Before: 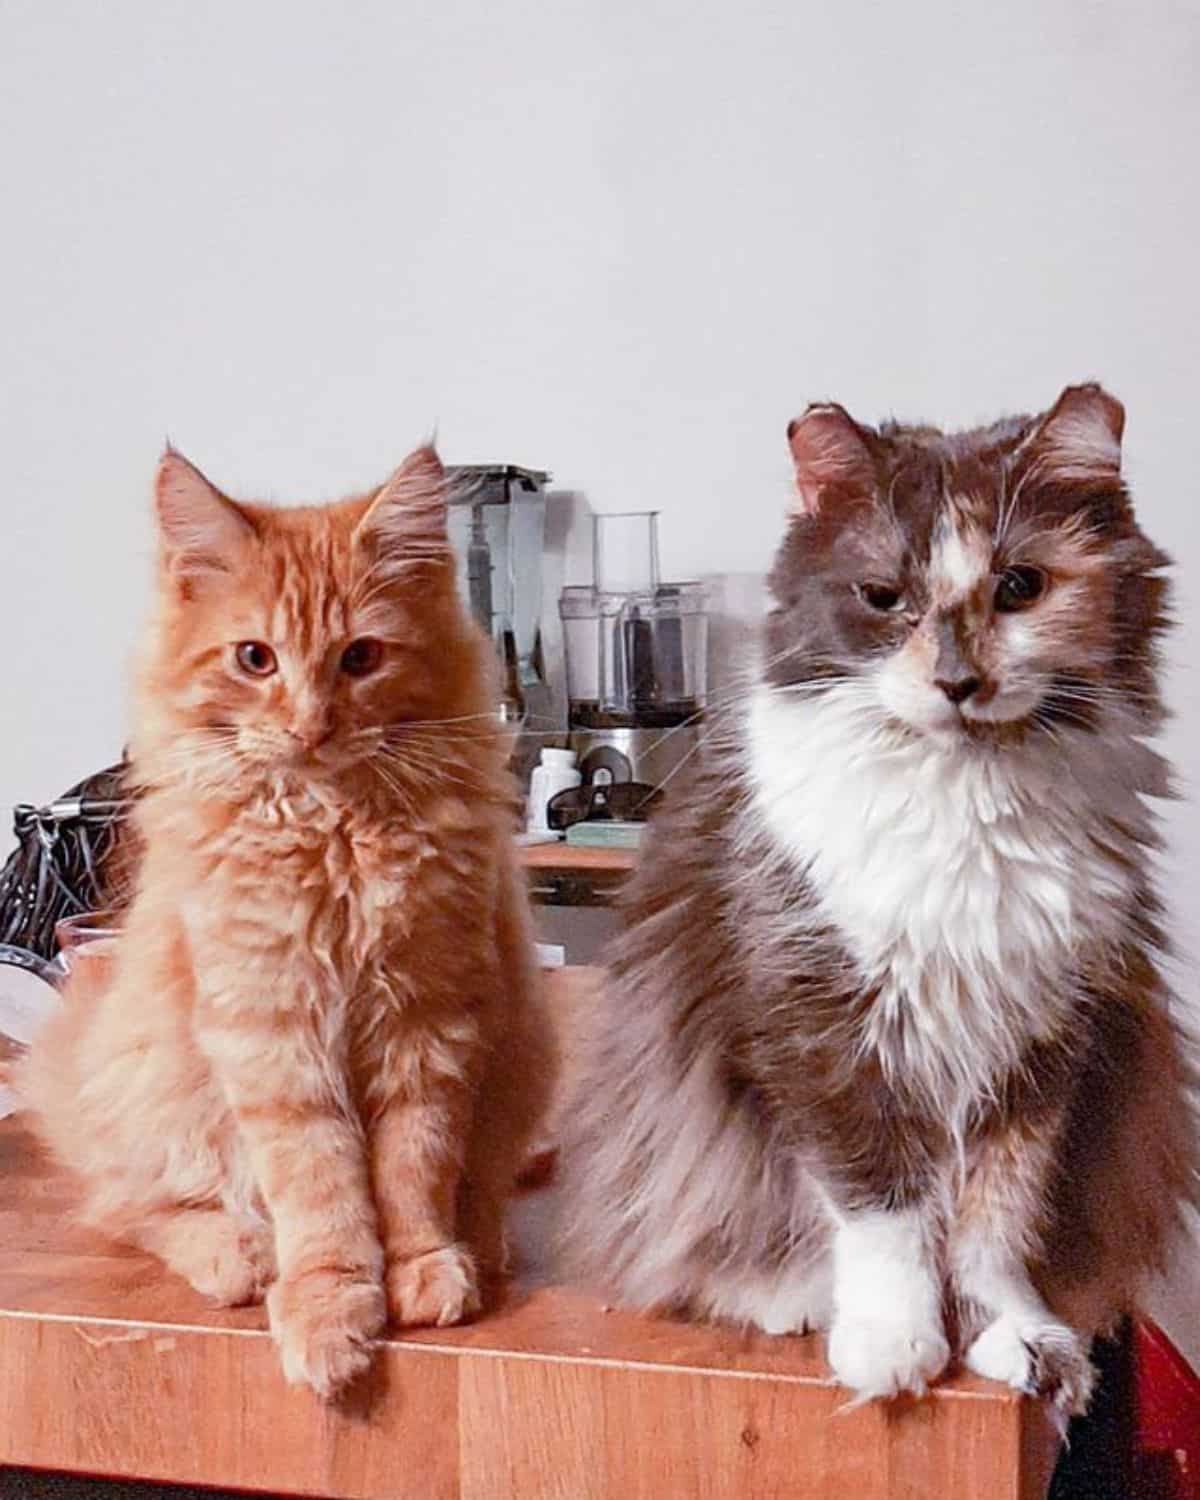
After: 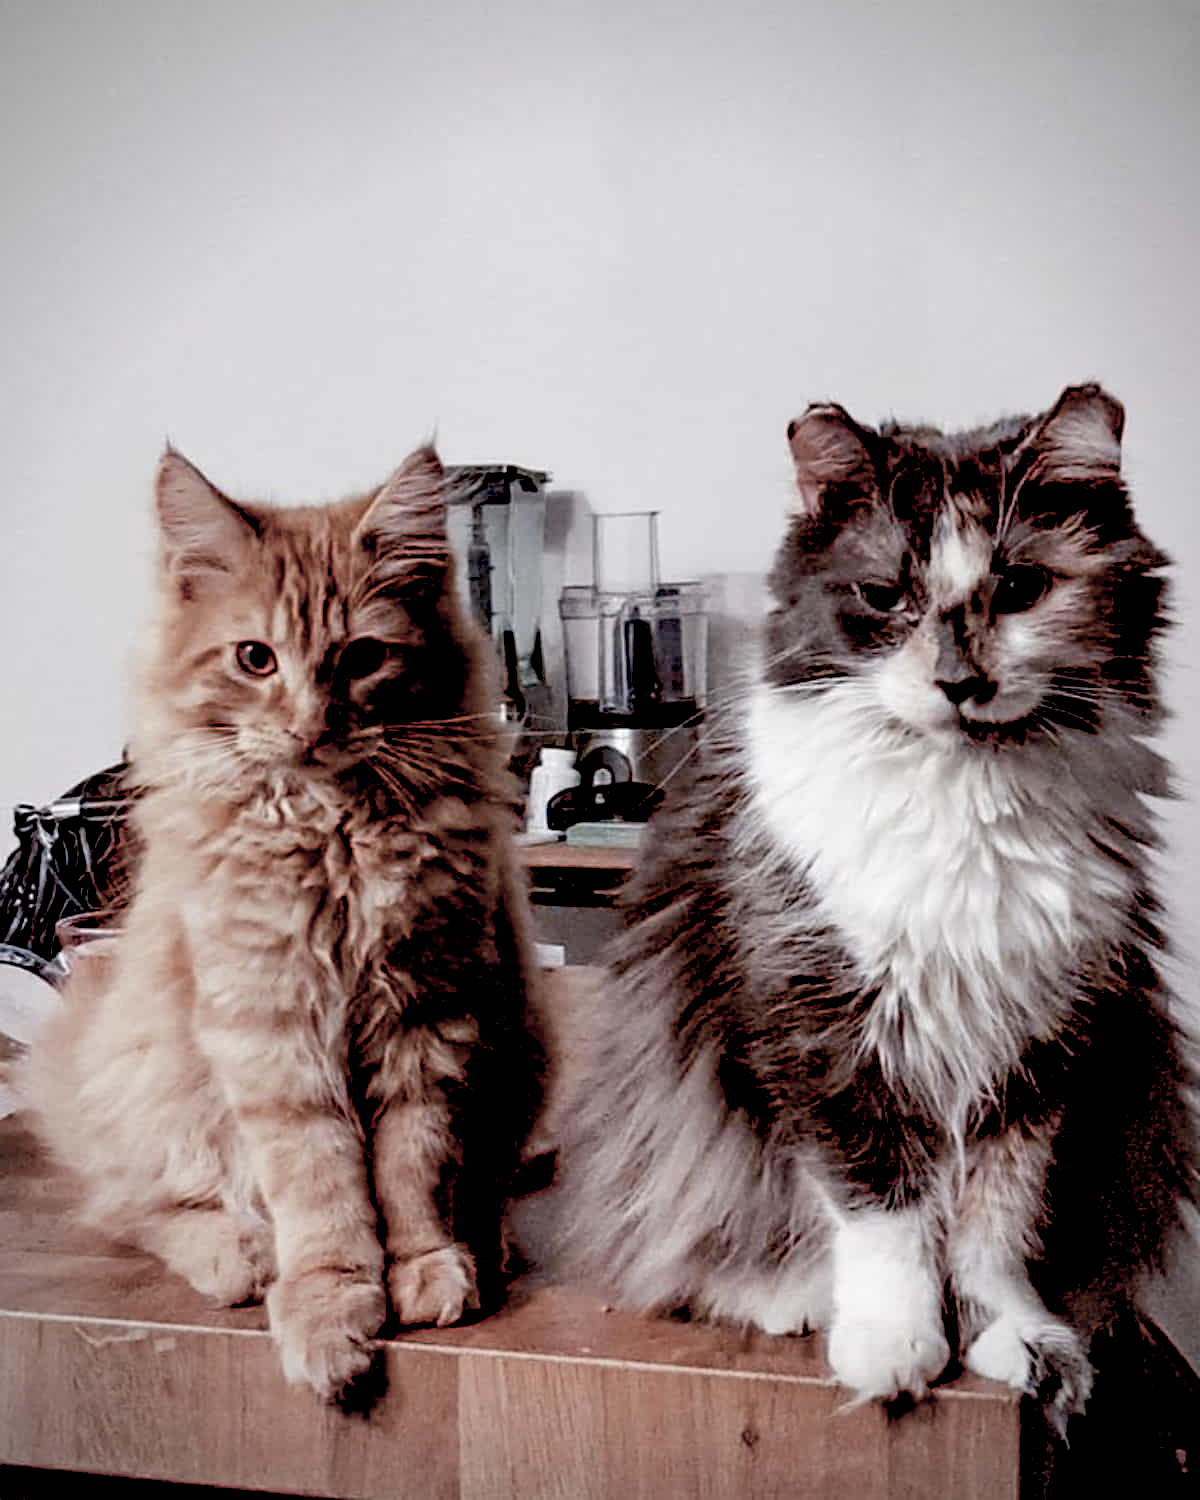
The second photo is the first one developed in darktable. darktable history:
color balance rgb: linear chroma grading › global chroma -16.06%, perceptual saturation grading › global saturation -32.85%, global vibrance -23.56%
color equalizer: brightness › red 0.89, brightness › orange 0.902, brightness › yellow 0.89, brightness › green 0.902, brightness › magenta 0.925
exposure: black level correction 0.056, compensate highlight preservation false
vignetting: on, module defaults
